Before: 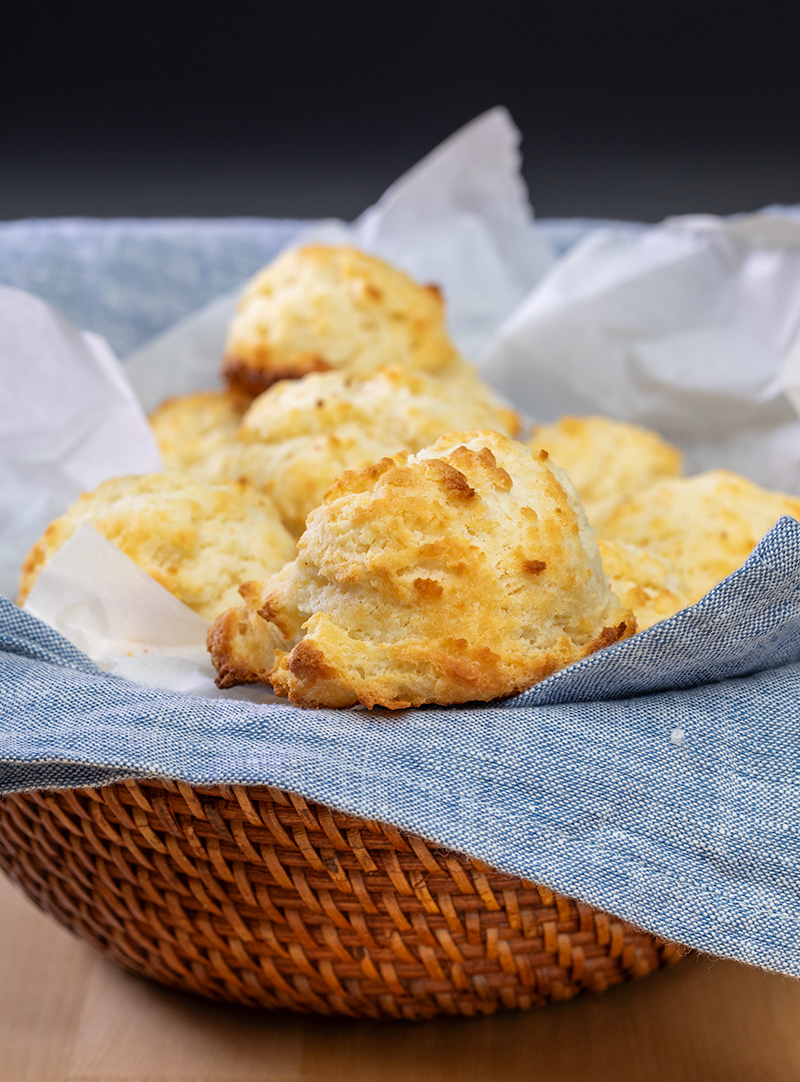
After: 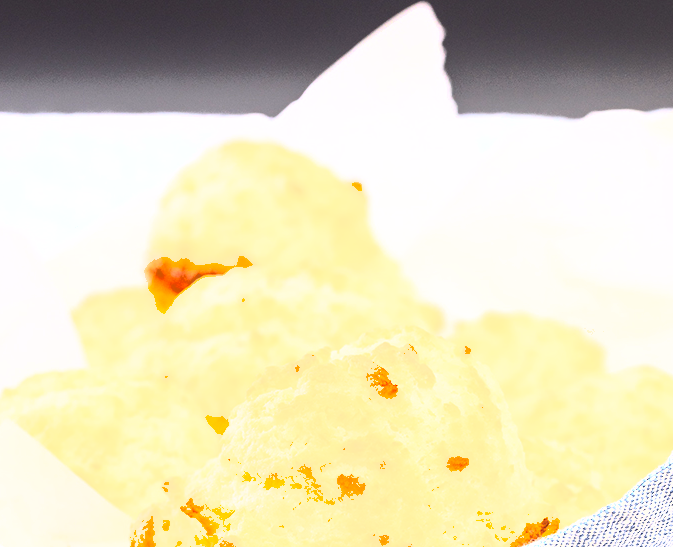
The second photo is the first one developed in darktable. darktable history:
exposure: black level correction 0, exposure 1.2 EV, compensate highlight preservation false
tone curve: curves: ch0 [(0, 0.023) (0.103, 0.087) (0.295, 0.297) (0.445, 0.531) (0.553, 0.665) (0.735, 0.843) (0.994, 1)]; ch1 [(0, 0) (0.414, 0.395) (0.447, 0.447) (0.485, 0.495) (0.512, 0.523) (0.542, 0.581) (0.581, 0.632) (0.646, 0.715) (1, 1)]; ch2 [(0, 0) (0.369, 0.388) (0.449, 0.431) (0.478, 0.471) (0.516, 0.517) (0.579, 0.624) (0.674, 0.775) (1, 1)], color space Lab, independent channels, preserve colors none
crop and rotate: left 9.691%, top 9.696%, right 6.112%, bottom 39.72%
contrast brightness saturation: contrast 0.429, brightness 0.56, saturation -0.207
shadows and highlights: on, module defaults
color calibration: x 0.327, y 0.344, temperature 5632.52 K, gamut compression 1.68
tone equalizer: -8 EV -0.775 EV, -7 EV -0.677 EV, -6 EV -0.607 EV, -5 EV -0.4 EV, -3 EV 0.369 EV, -2 EV 0.6 EV, -1 EV 0.693 EV, +0 EV 0.761 EV, edges refinement/feathering 500, mask exposure compensation -1.57 EV, preserve details no
